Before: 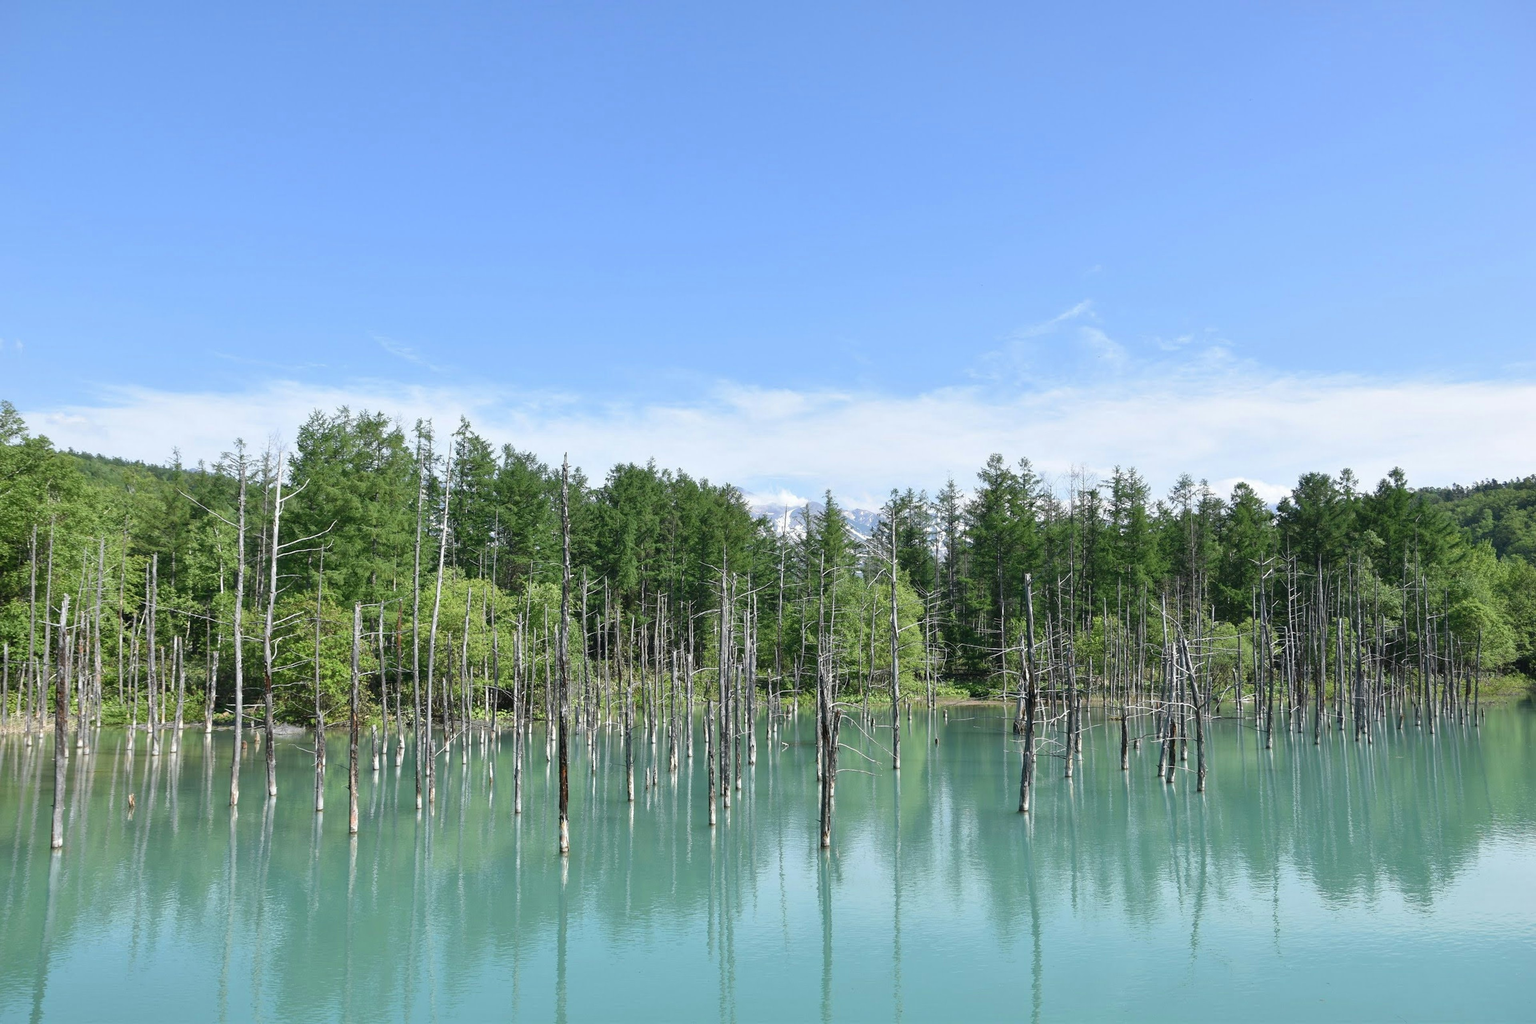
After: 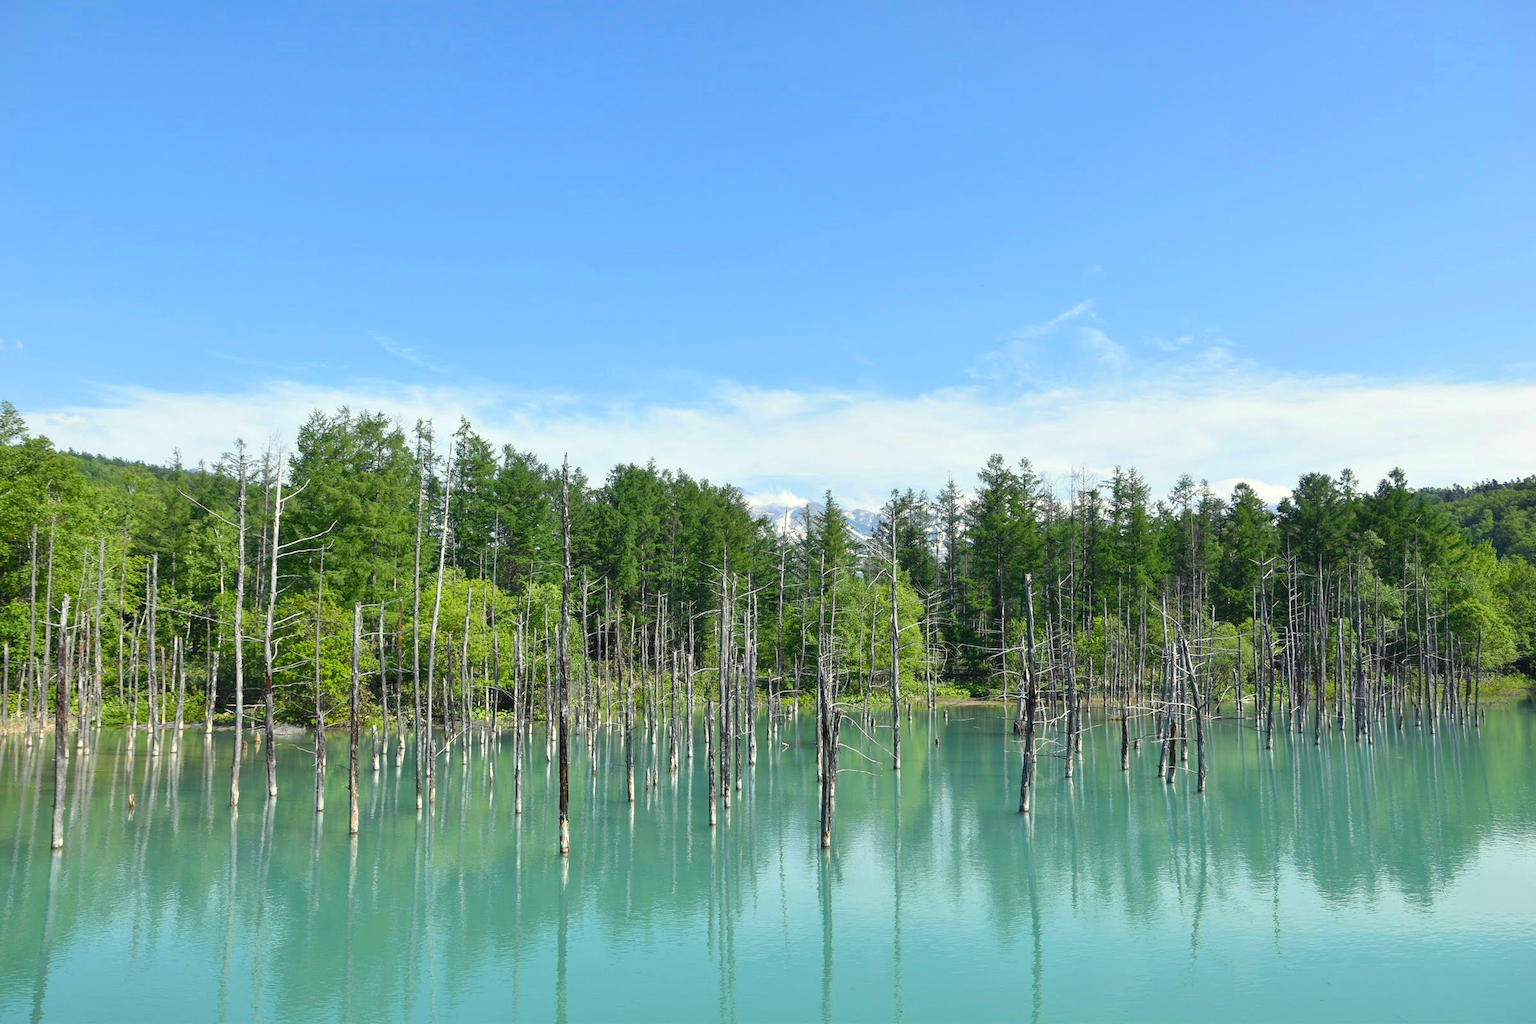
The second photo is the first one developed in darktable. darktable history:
color balance rgb: shadows lift › chroma 3.222%, shadows lift › hue 278.43°, highlights gain › luminance 6.086%, highlights gain › chroma 2.498%, highlights gain › hue 92.81°, perceptual saturation grading › global saturation 29.65%
